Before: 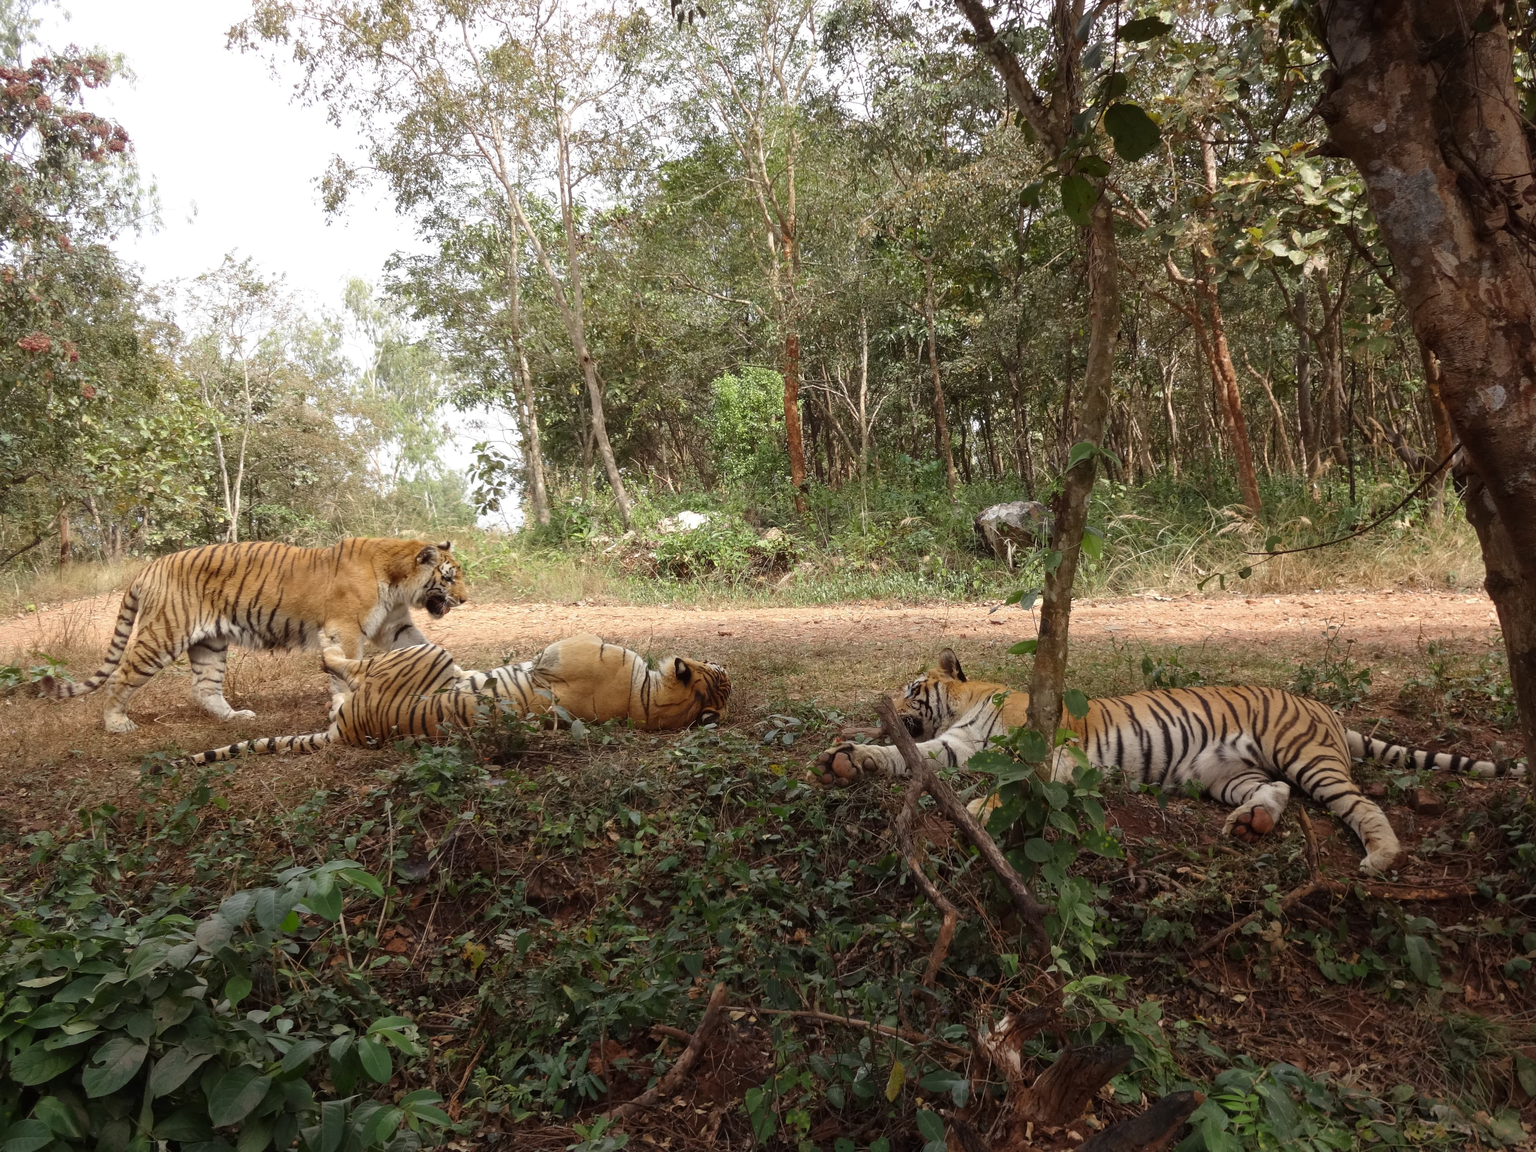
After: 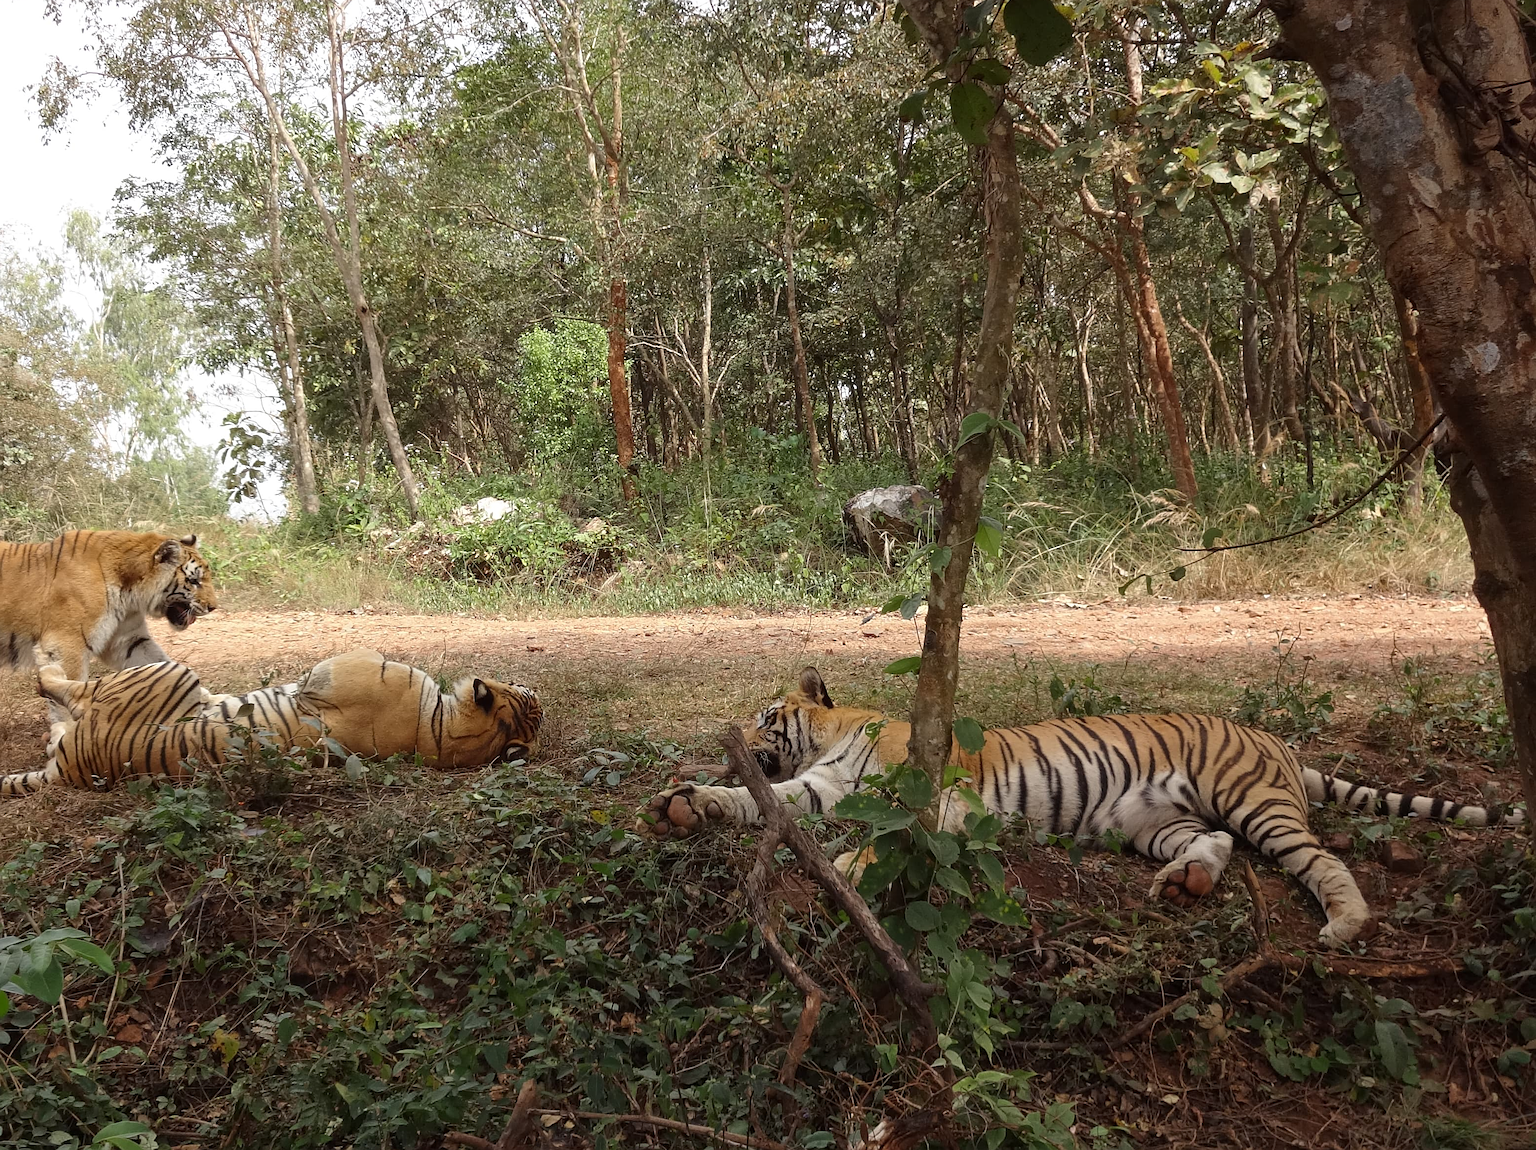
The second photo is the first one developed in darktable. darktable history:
sharpen: on, module defaults
crop: left 18.99%, top 9.441%, right 0.001%, bottom 9.69%
